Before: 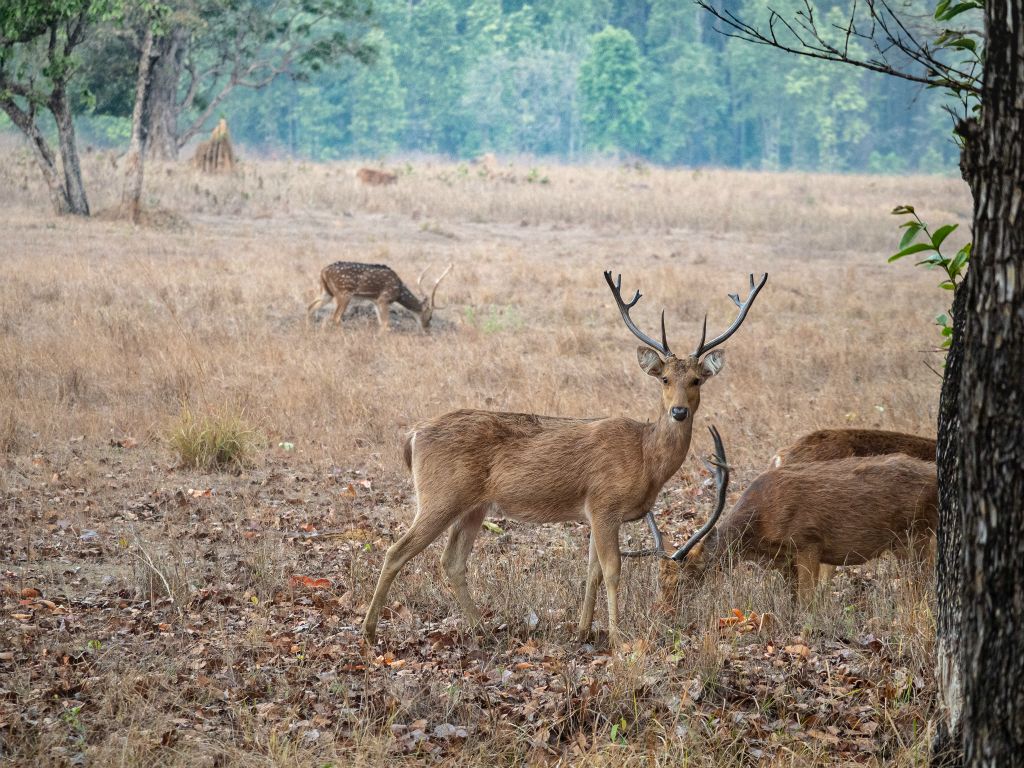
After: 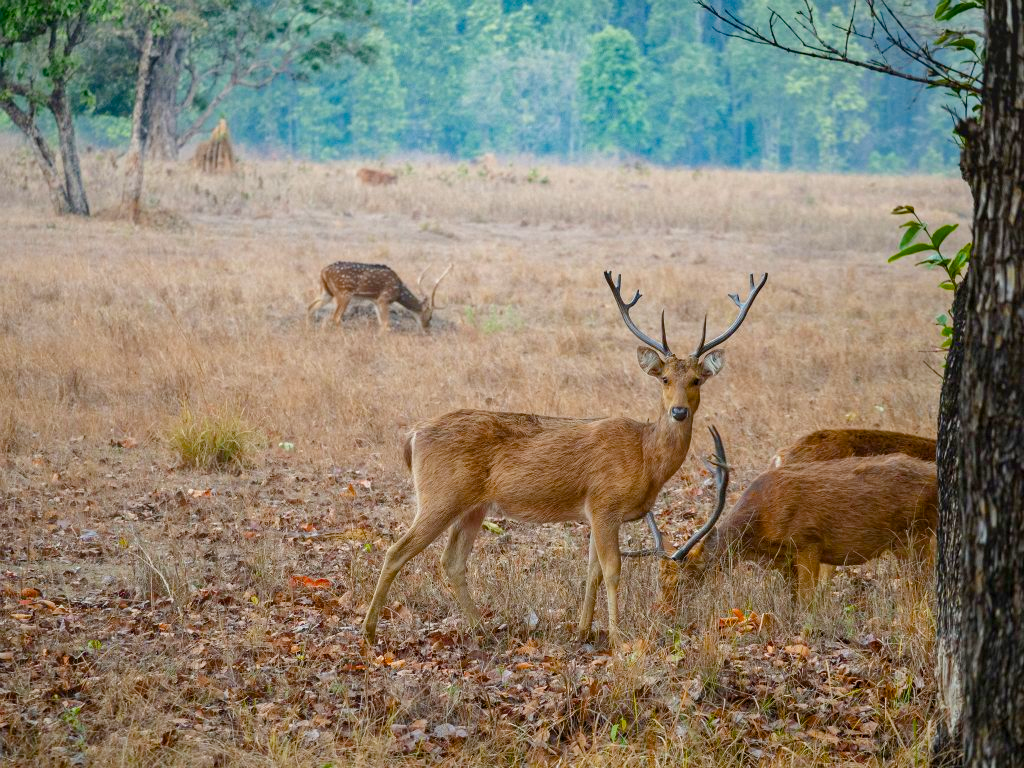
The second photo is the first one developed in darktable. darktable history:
color balance rgb: shadows lift › luminance -9.028%, perceptual saturation grading › global saturation 43.902%, perceptual saturation grading › highlights -24.969%, perceptual saturation grading › shadows 49.331%, contrast -10.567%
